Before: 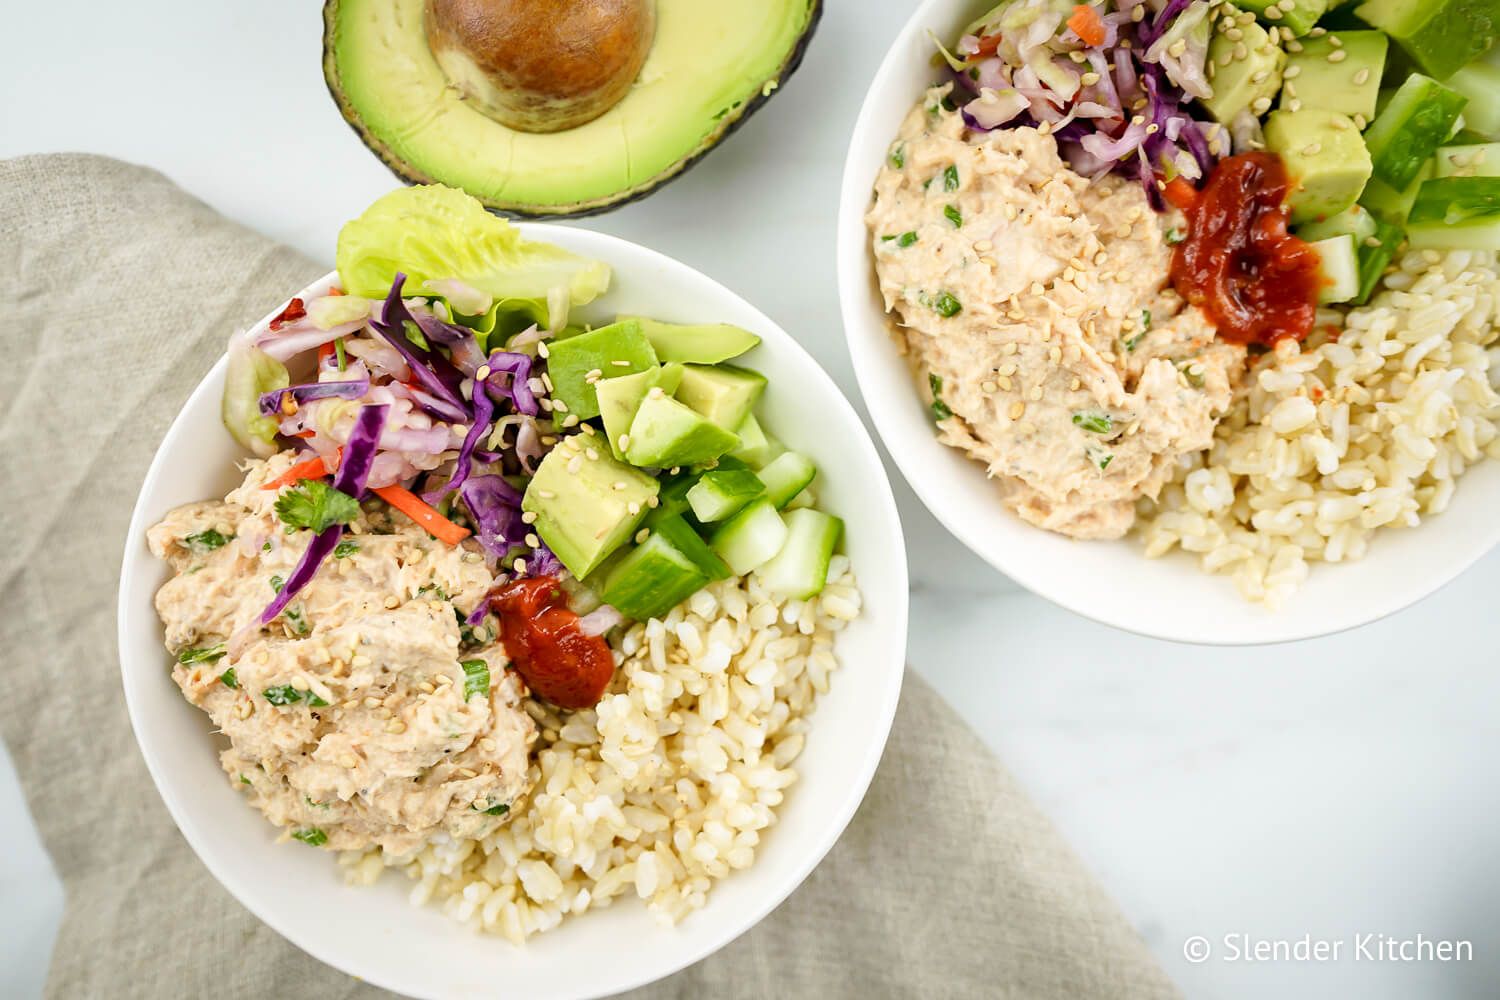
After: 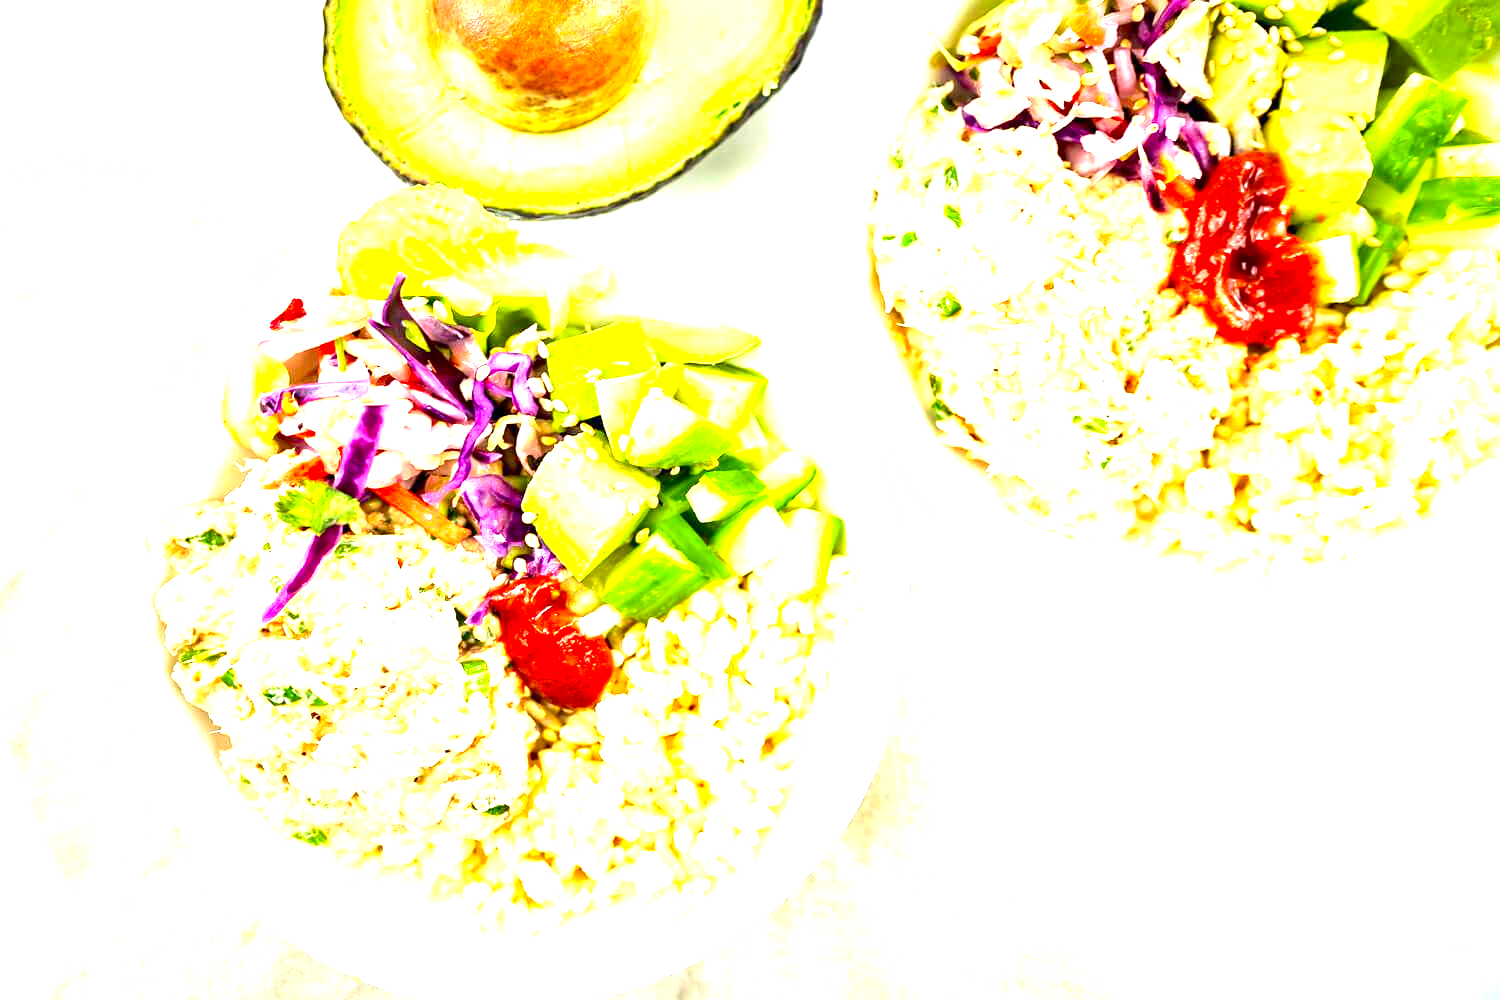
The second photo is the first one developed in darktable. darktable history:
exposure: exposure 1.994 EV, compensate highlight preservation false
contrast equalizer: y [[0.6 ×6], [0.55 ×6], [0 ×6], [0 ×6], [0 ×6]], mix 0.313
tone equalizer: edges refinement/feathering 500, mask exposure compensation -1.57 EV, preserve details no
contrast brightness saturation: contrast 0.087, saturation 0.279
